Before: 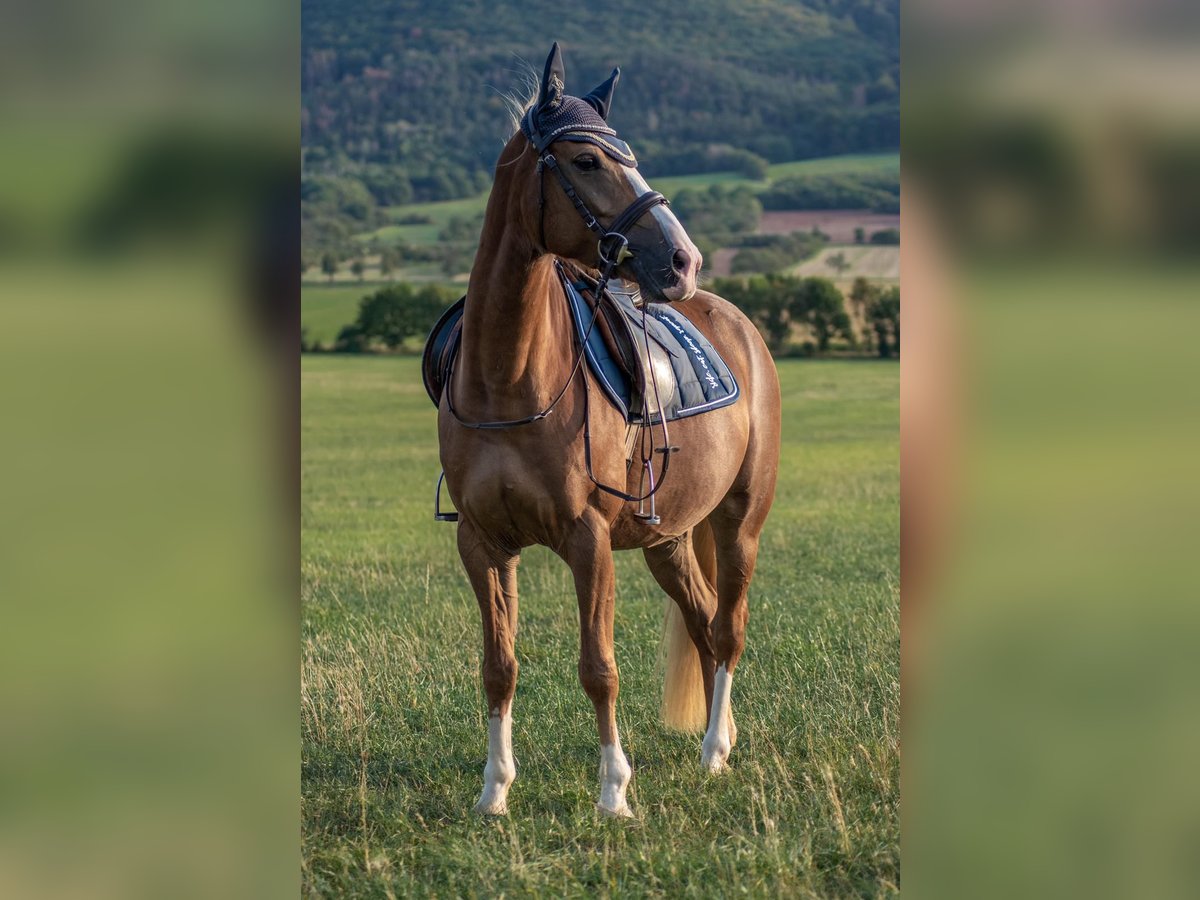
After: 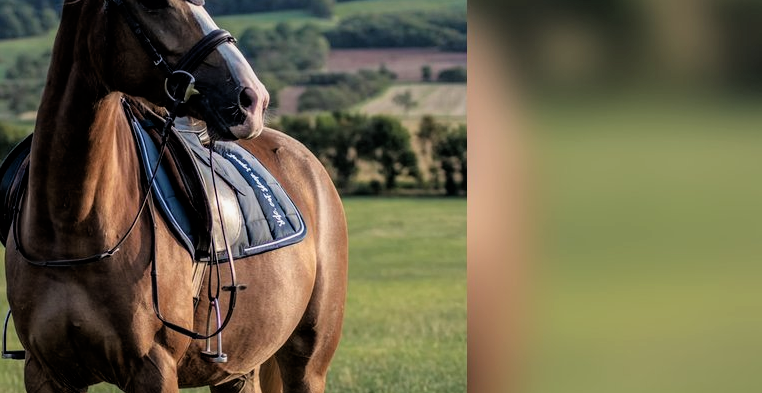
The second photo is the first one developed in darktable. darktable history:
filmic rgb: black relative exposure -4.9 EV, white relative exposure 2.83 EV, hardness 3.7
crop: left 36.152%, top 18.042%, right 0.292%, bottom 38.275%
